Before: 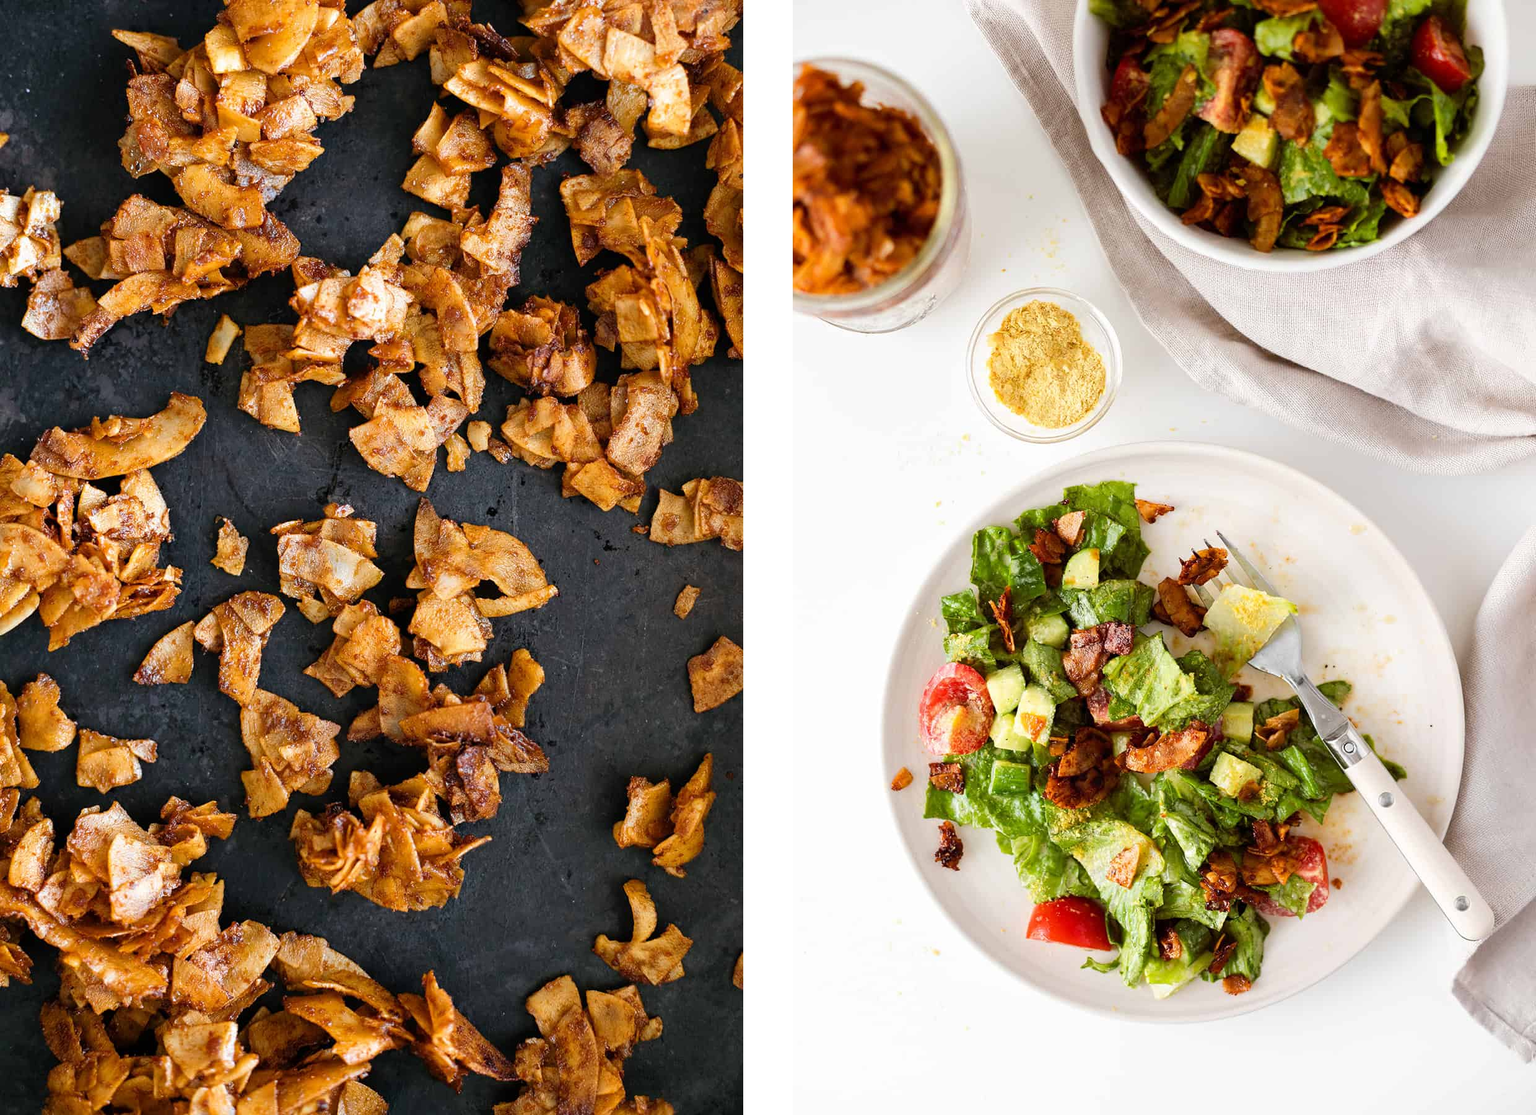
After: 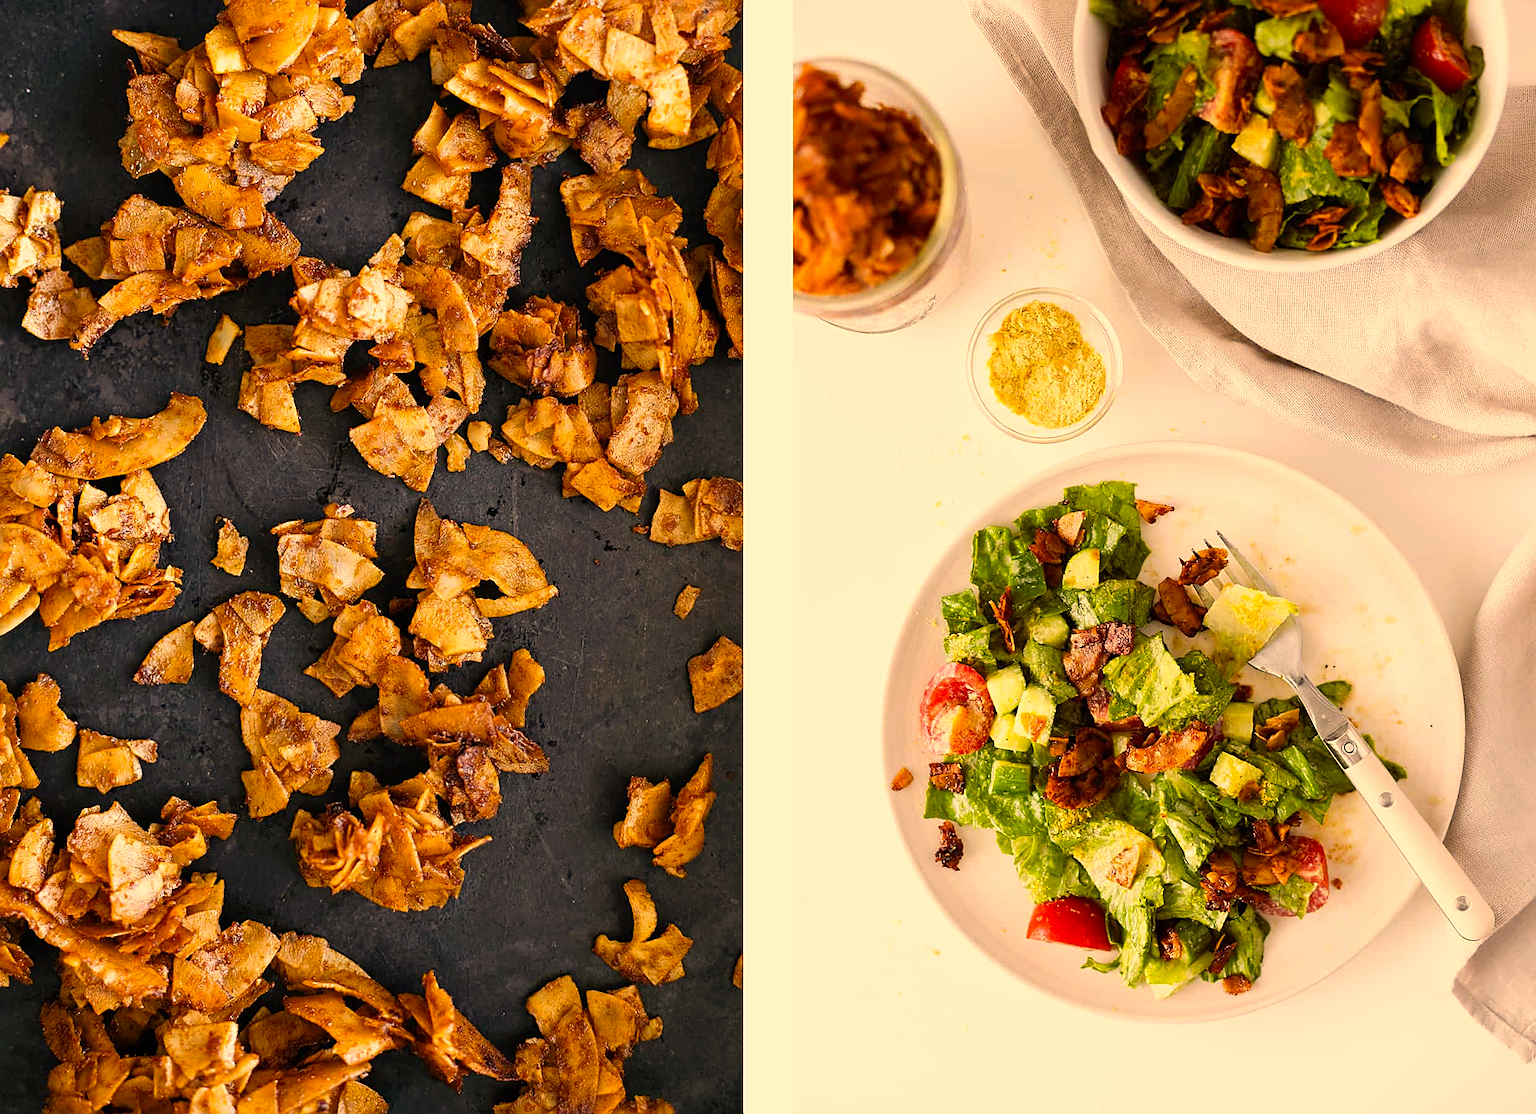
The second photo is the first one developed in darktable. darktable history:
sharpen: on, module defaults
color correction: highlights a* 14.78, highlights b* 30.88
